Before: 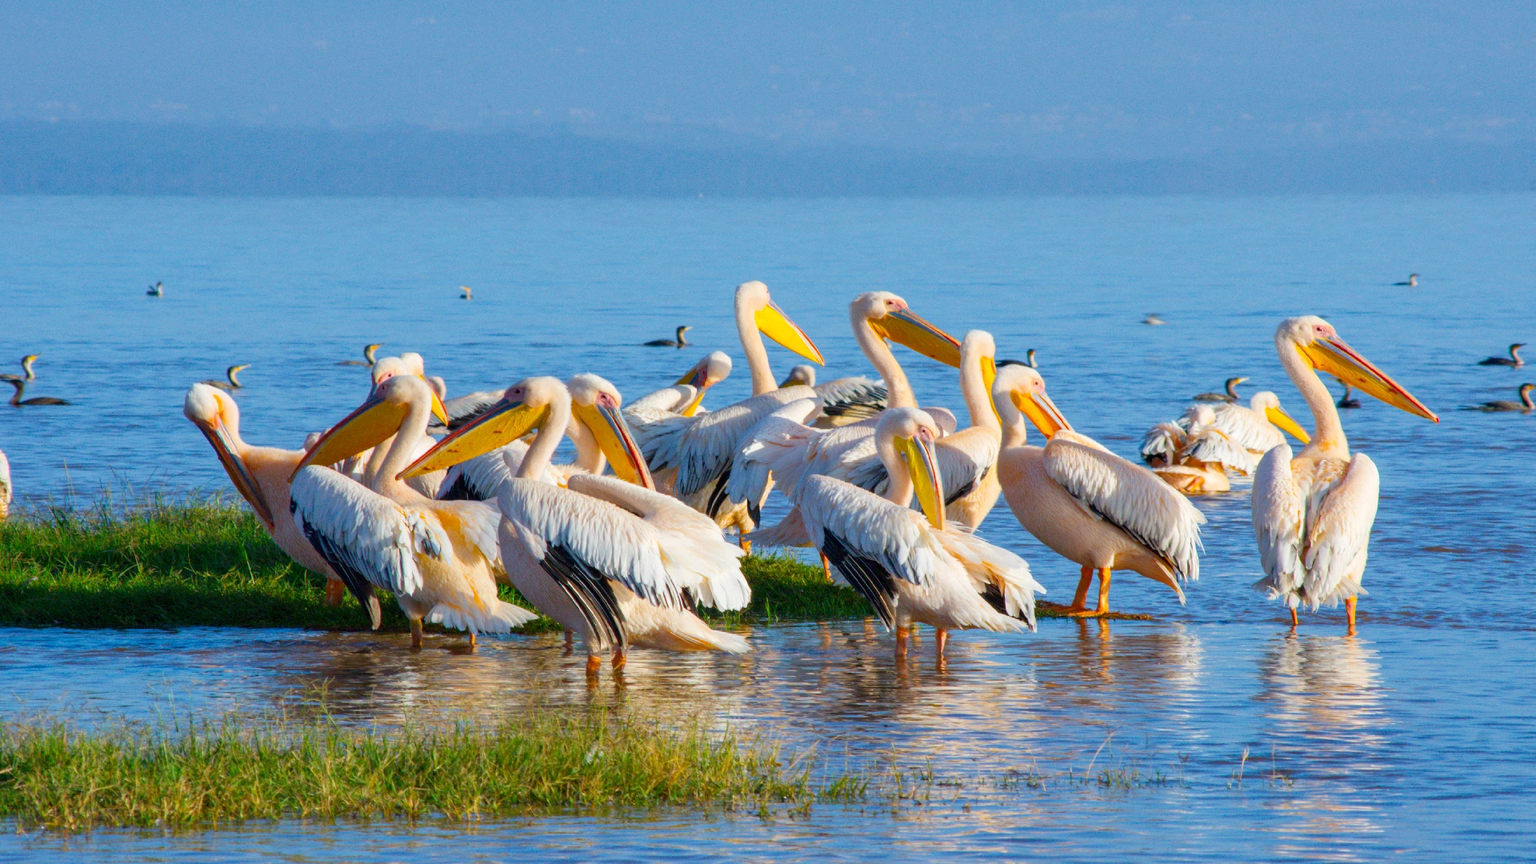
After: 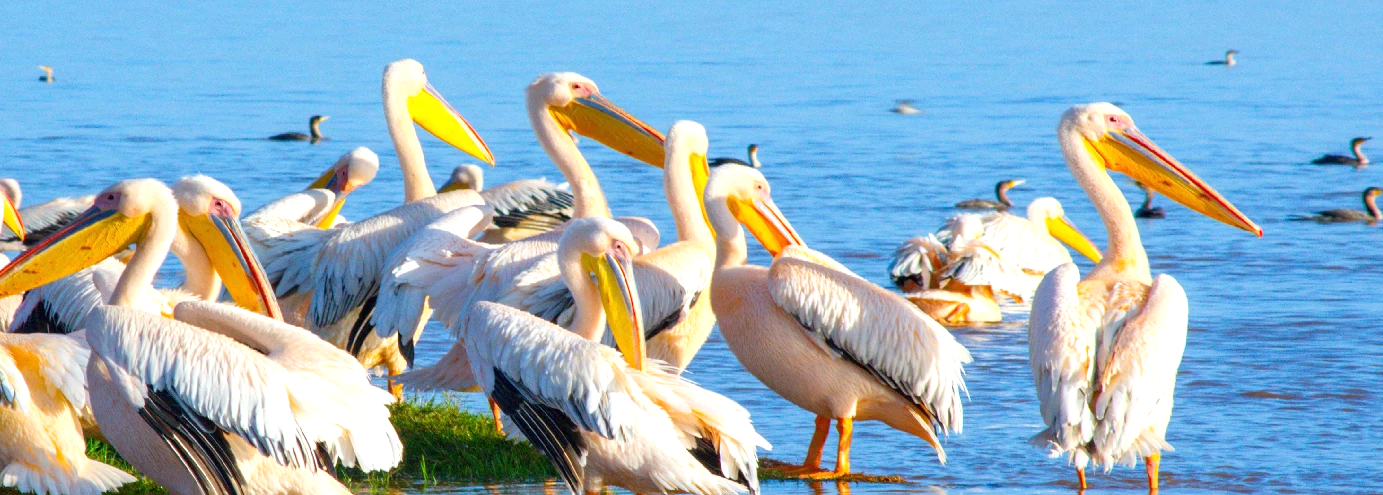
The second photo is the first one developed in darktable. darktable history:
exposure: black level correction 0, exposure 0.5 EV, compensate highlight preservation false
crop and rotate: left 27.938%, top 27.046%, bottom 27.046%
white balance: emerald 1
